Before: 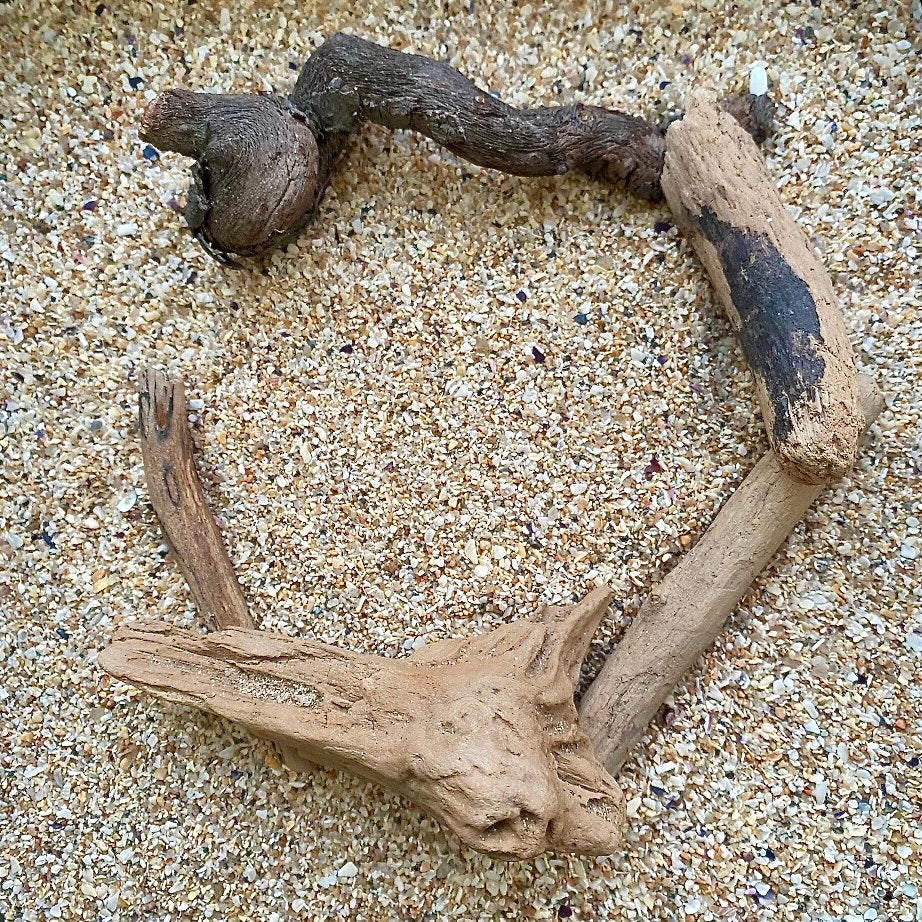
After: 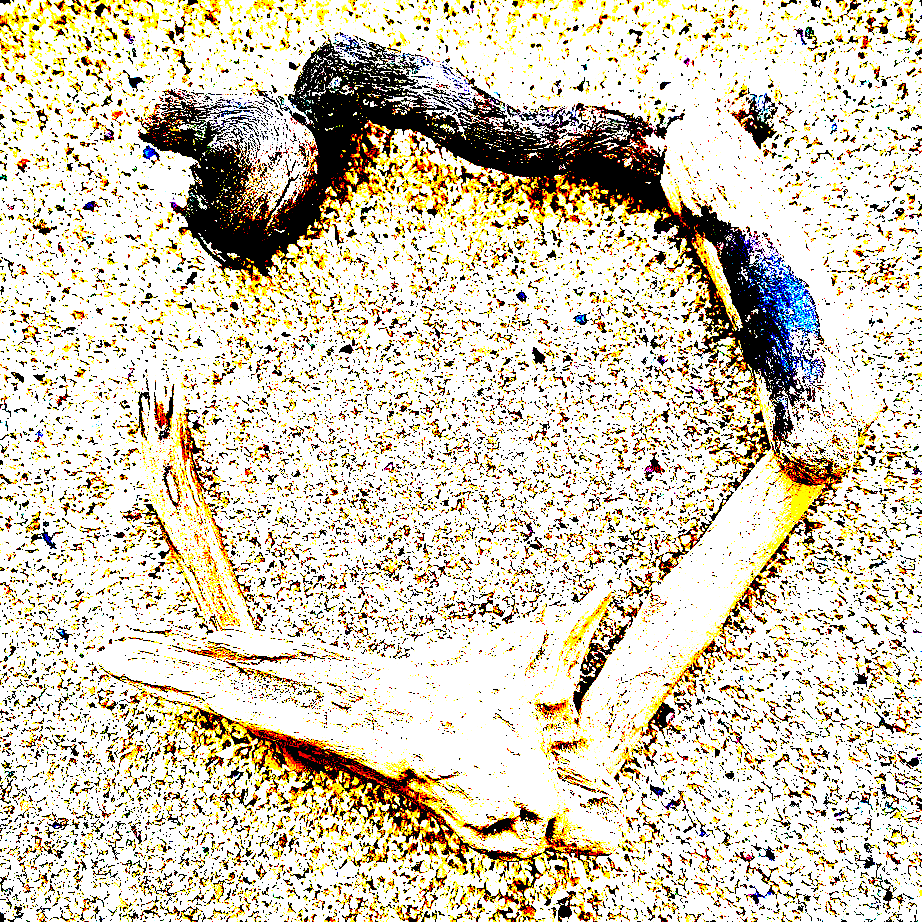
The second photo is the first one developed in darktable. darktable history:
base curve: curves: ch0 [(0, 0) (0.297, 0.298) (1, 1)], preserve colors none
exposure: black level correction 0.1, exposure 3 EV, compensate highlight preservation false
